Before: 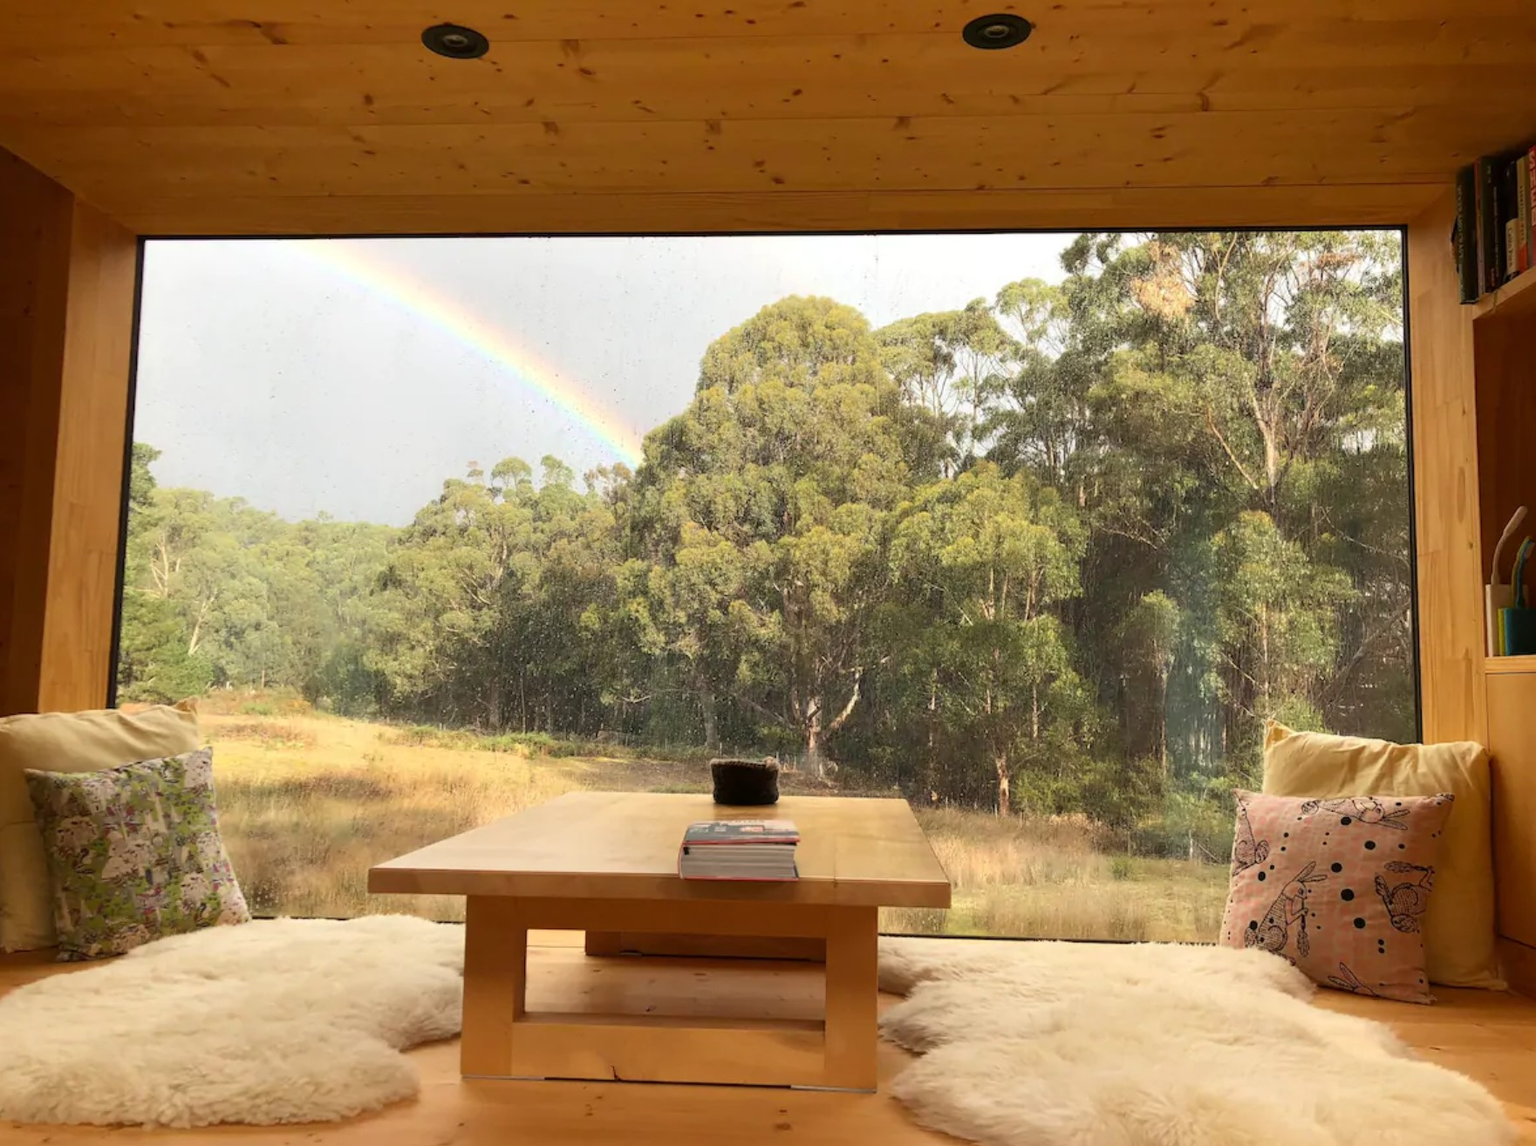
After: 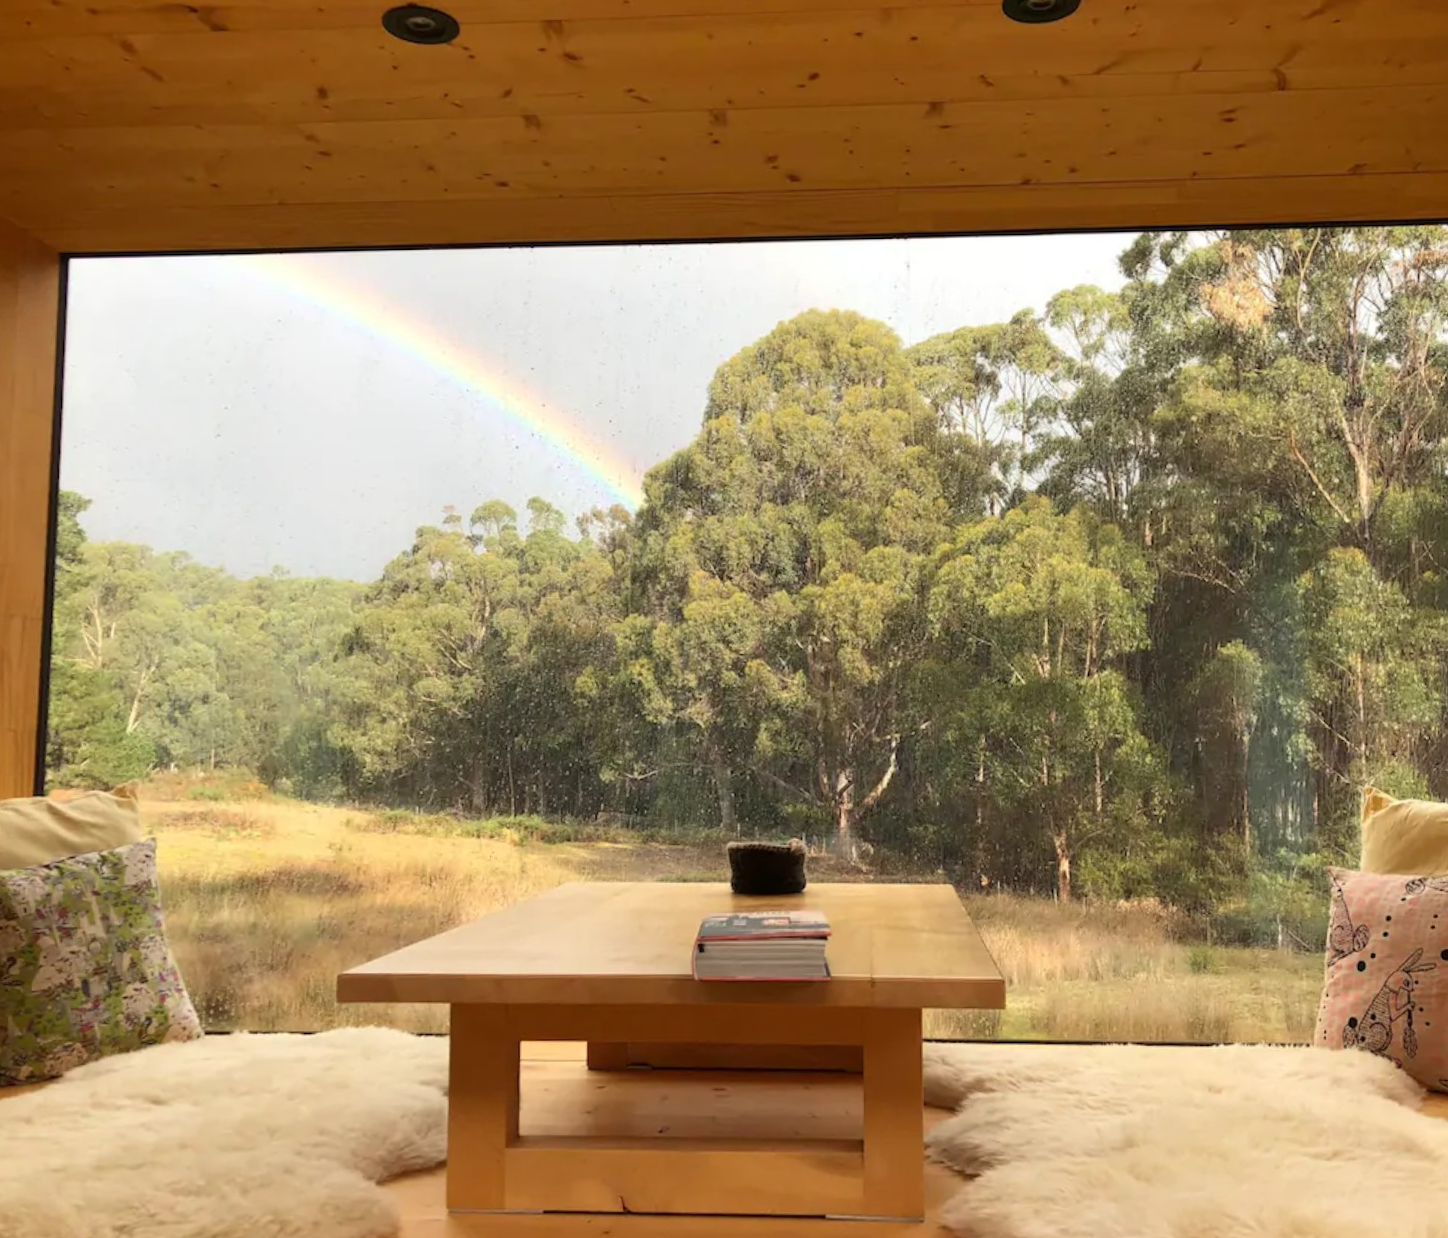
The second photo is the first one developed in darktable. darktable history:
crop and rotate: angle 0.96°, left 4.177%, top 1.204%, right 11.76%, bottom 2.466%
